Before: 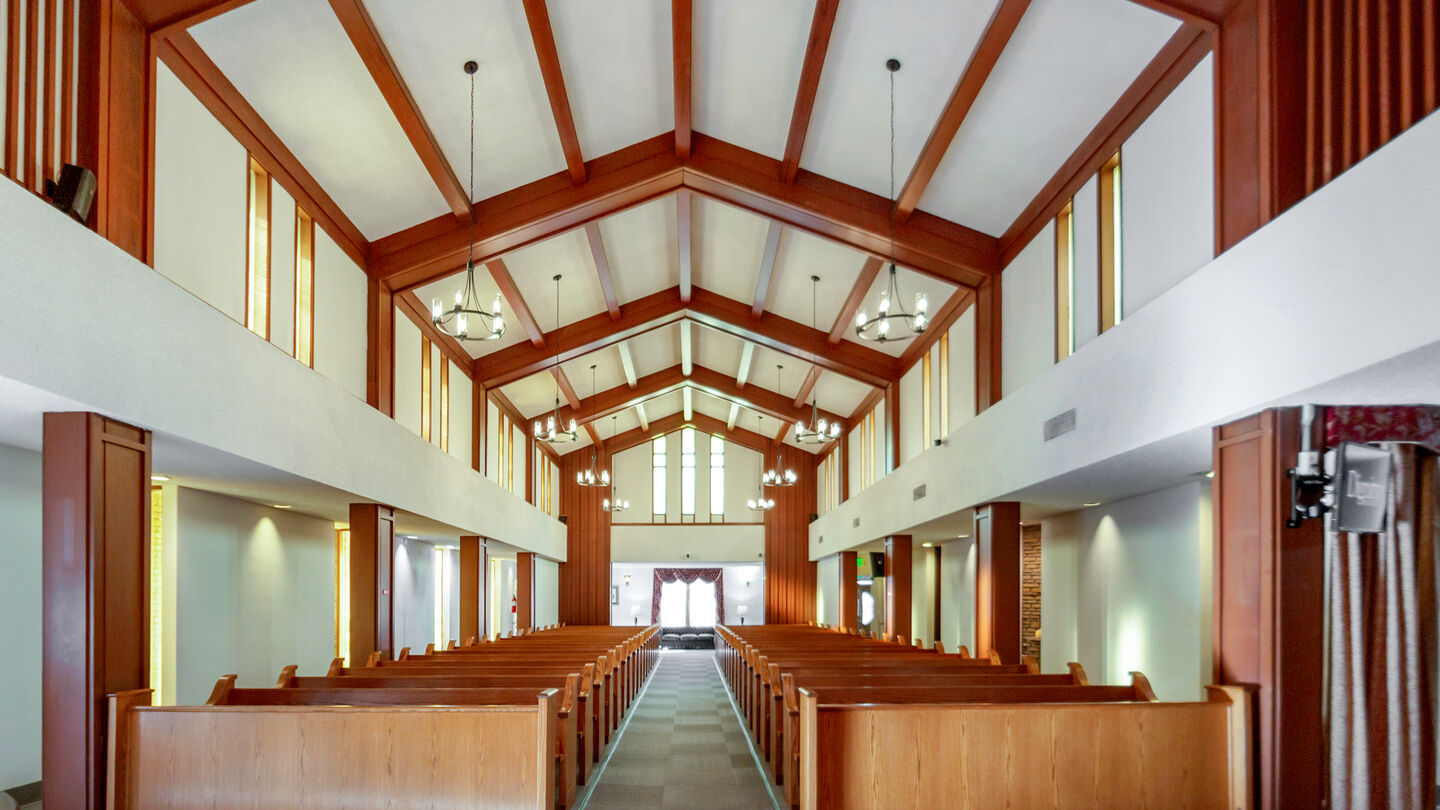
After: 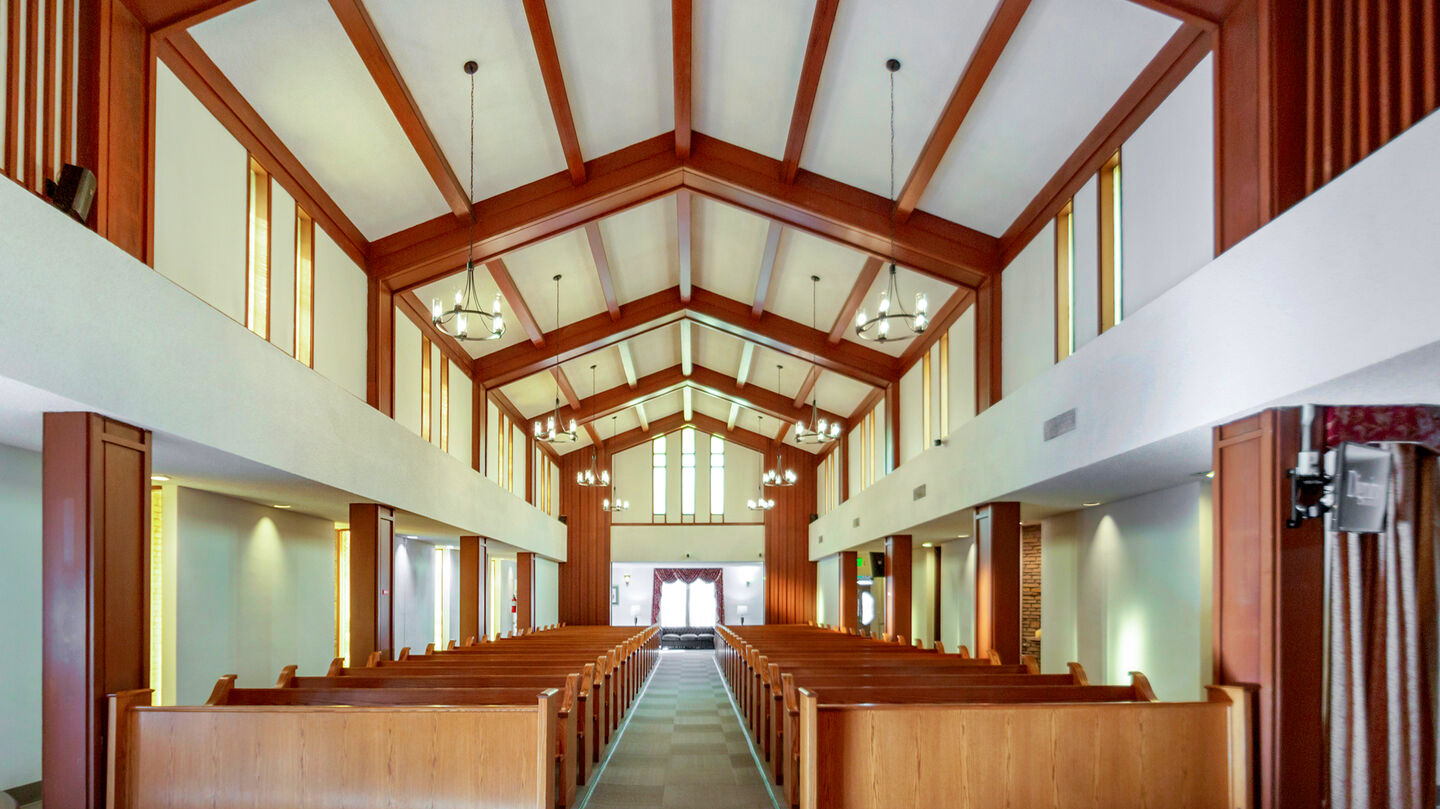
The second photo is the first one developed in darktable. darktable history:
velvia: on, module defaults
crop: bottom 0.071%
